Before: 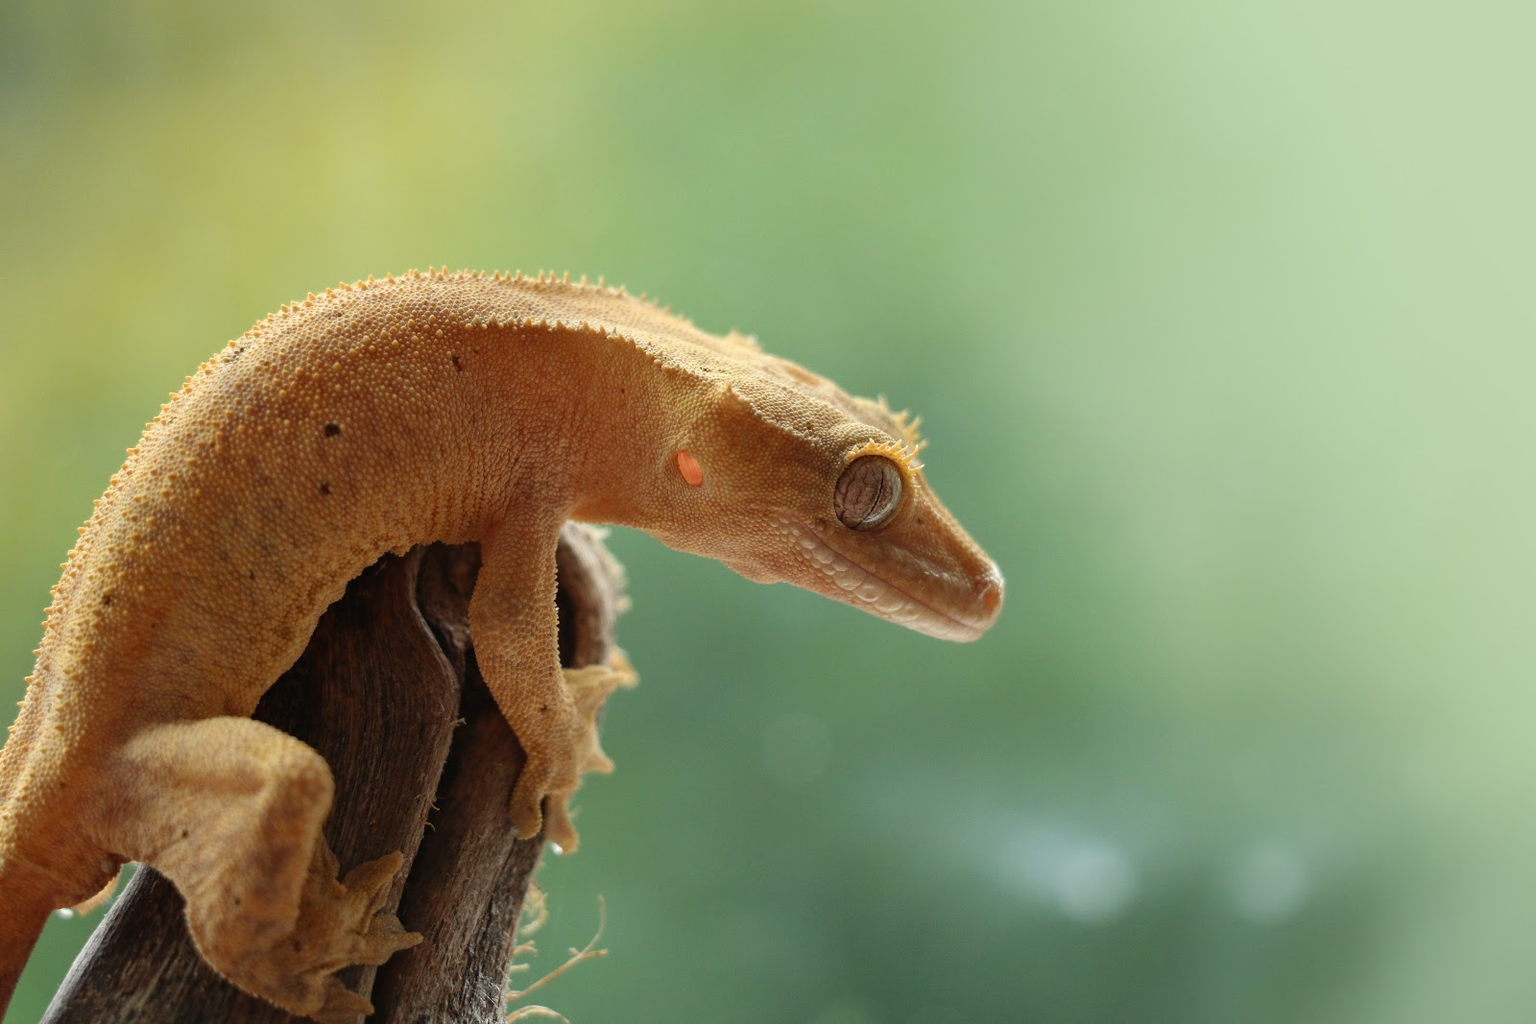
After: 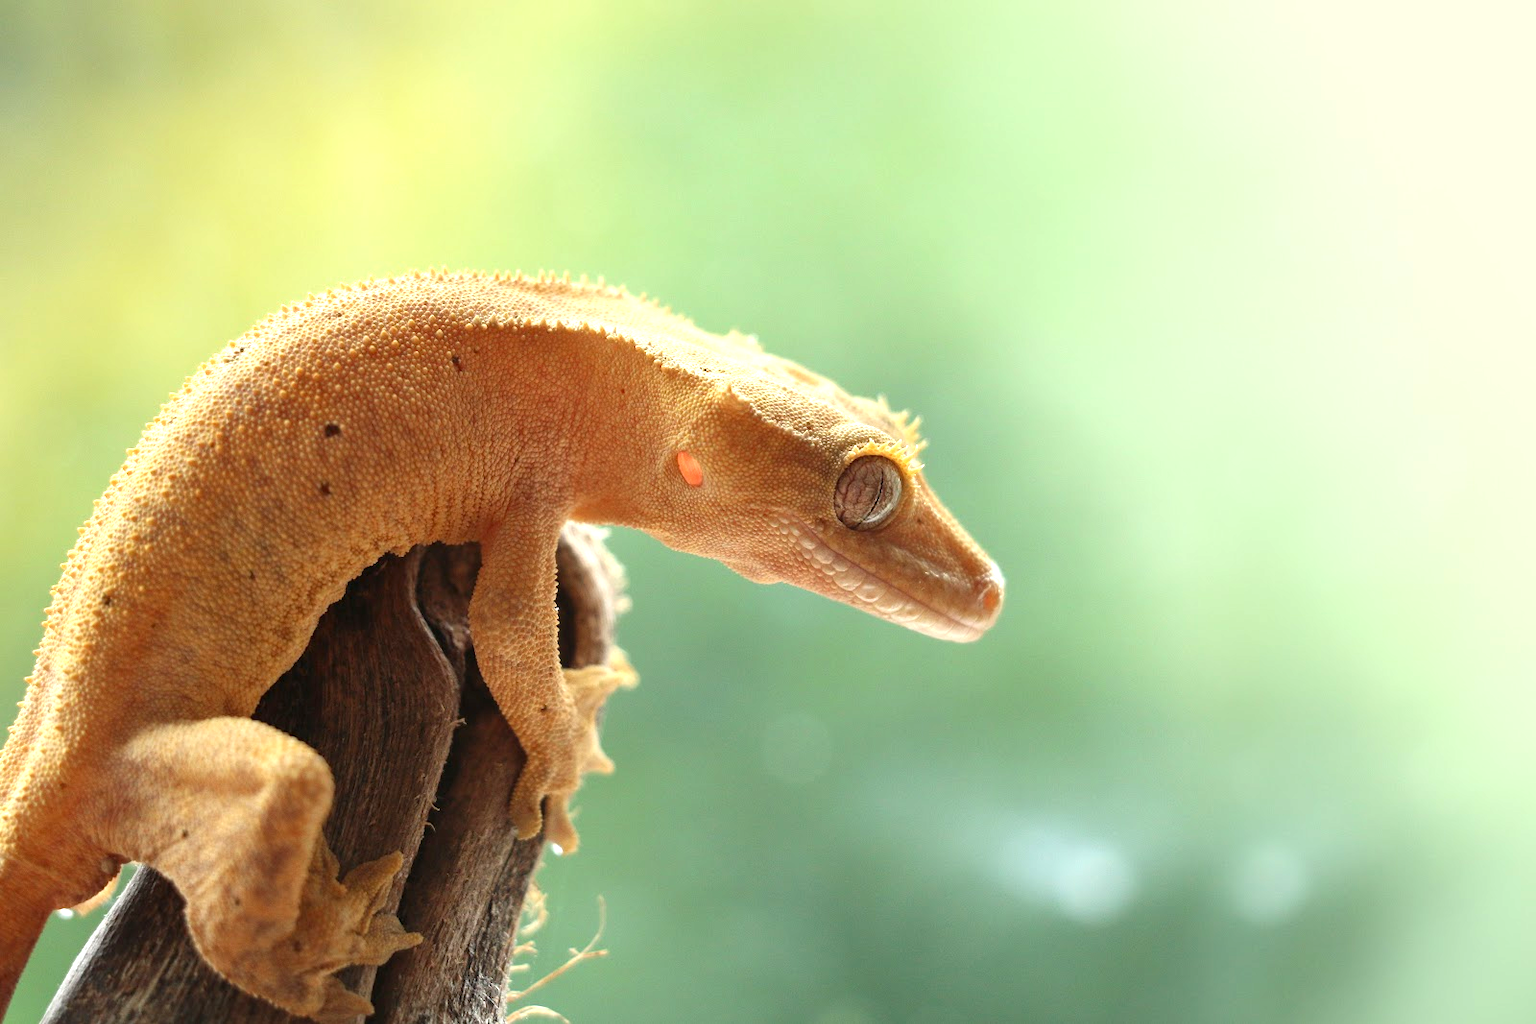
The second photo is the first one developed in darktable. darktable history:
exposure: black level correction 0, exposure 0.929 EV, compensate exposure bias true, compensate highlight preservation false
